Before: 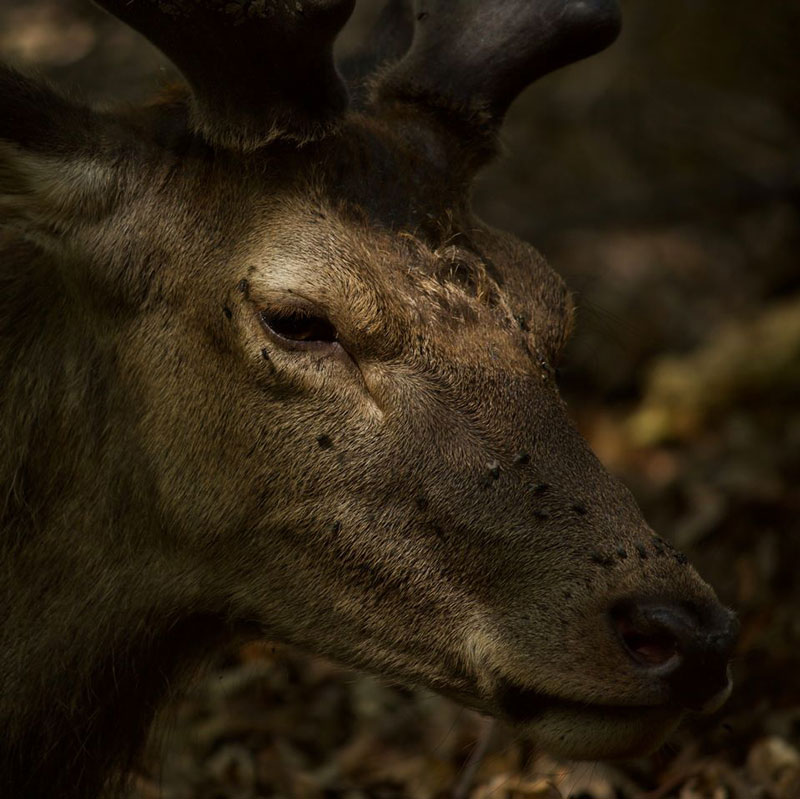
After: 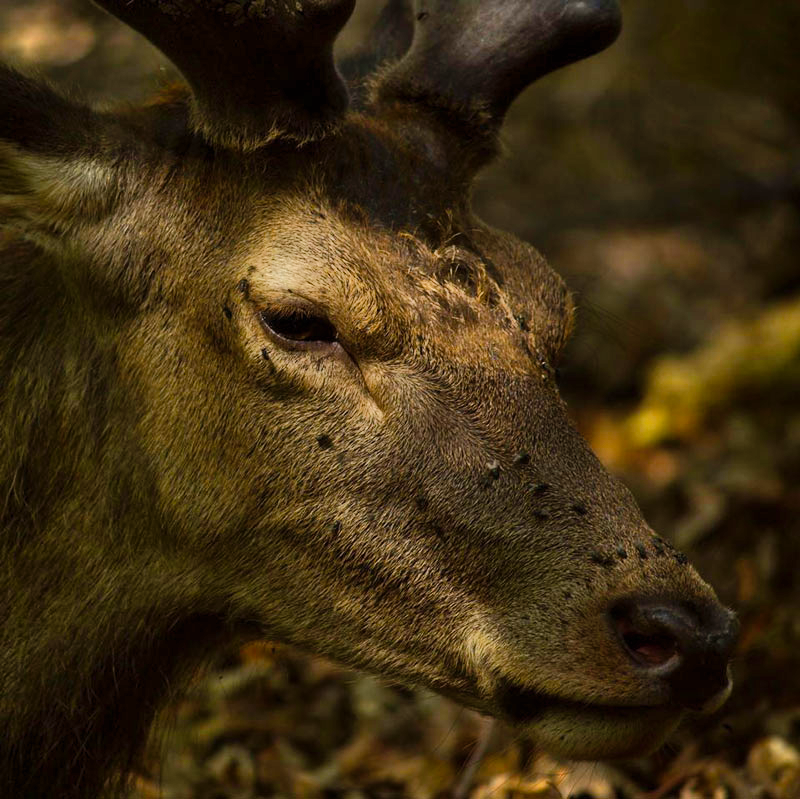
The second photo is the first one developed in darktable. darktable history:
color balance rgb: perceptual saturation grading › global saturation 20%, global vibrance 20%
shadows and highlights: low approximation 0.01, soften with gaussian
